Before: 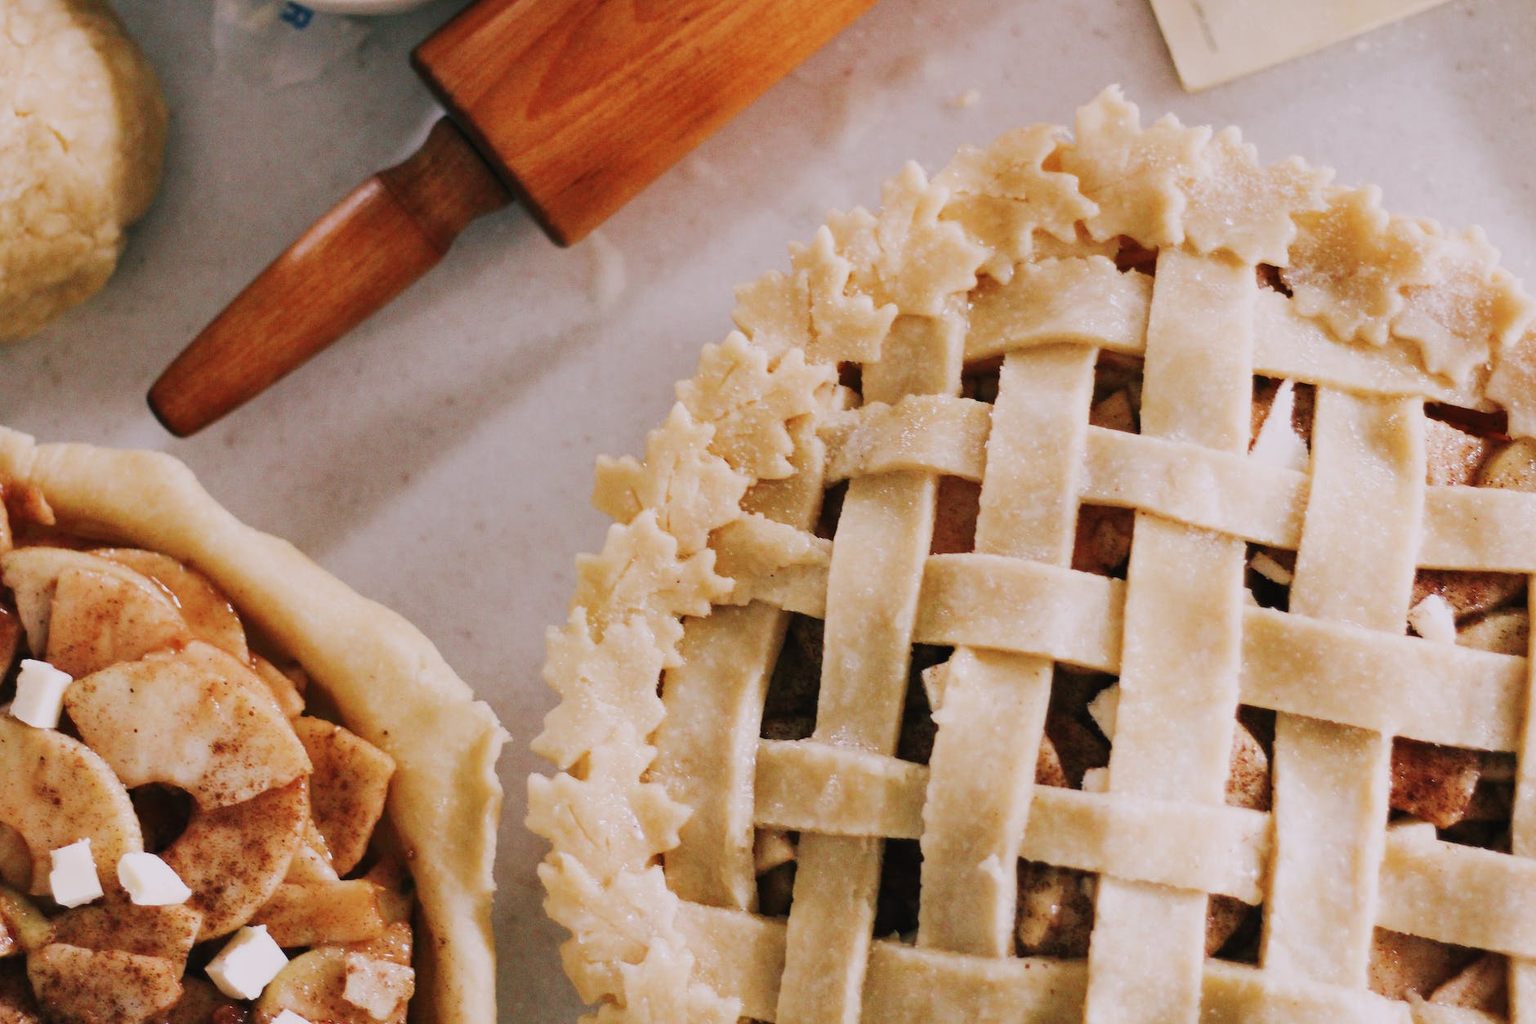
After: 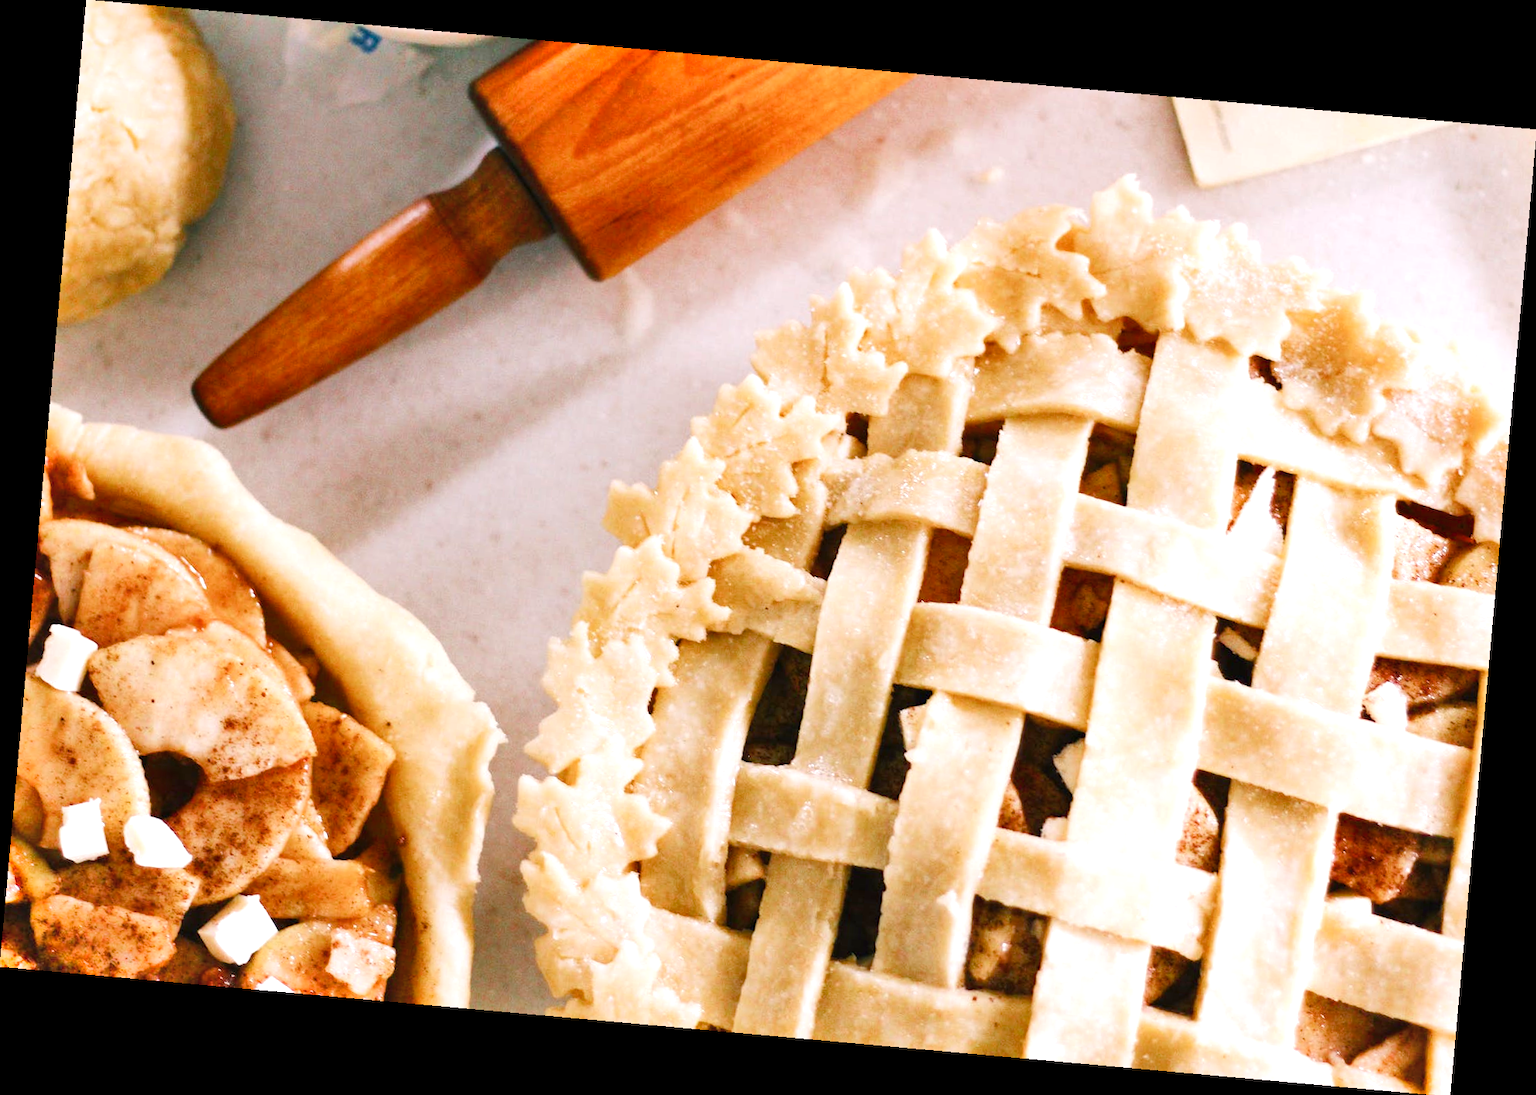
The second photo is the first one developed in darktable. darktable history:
color balance rgb: perceptual saturation grading › global saturation 20%, perceptual saturation grading › highlights -25%, perceptual saturation grading › shadows 50%
rotate and perspective: rotation 5.12°, automatic cropping off
exposure: black level correction 0.001, exposure 0.5 EV, compensate exposure bias true, compensate highlight preservation false
shadows and highlights: radius 110.86, shadows 51.09, white point adjustment 9.16, highlights -4.17, highlights color adjustment 32.2%, soften with gaussian
